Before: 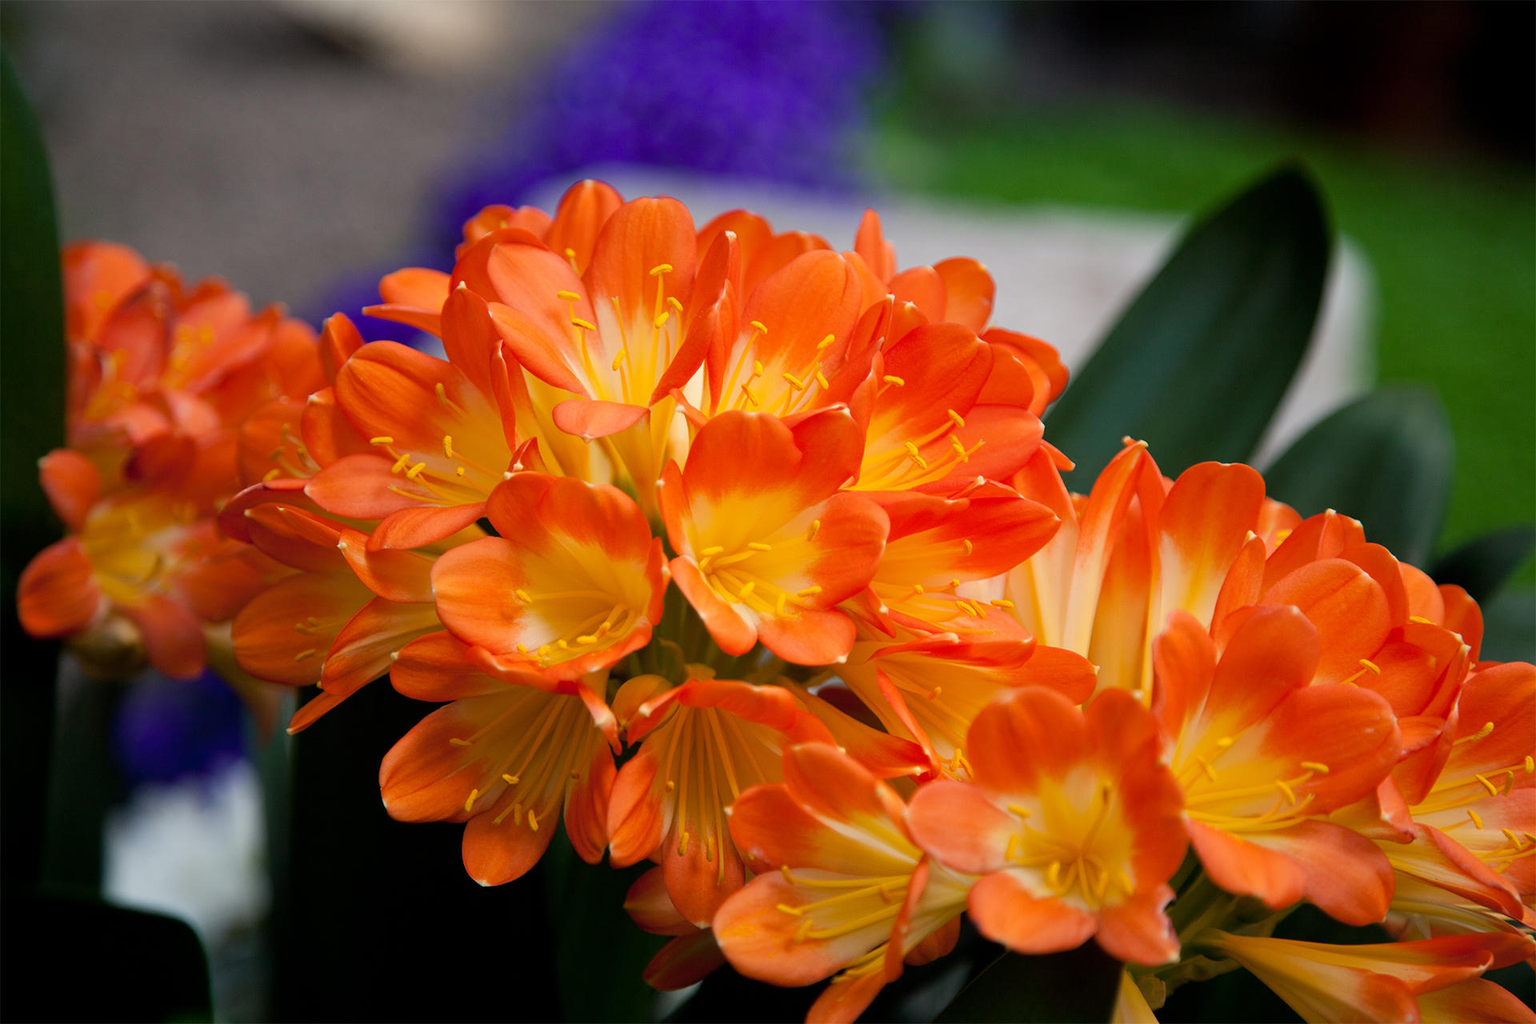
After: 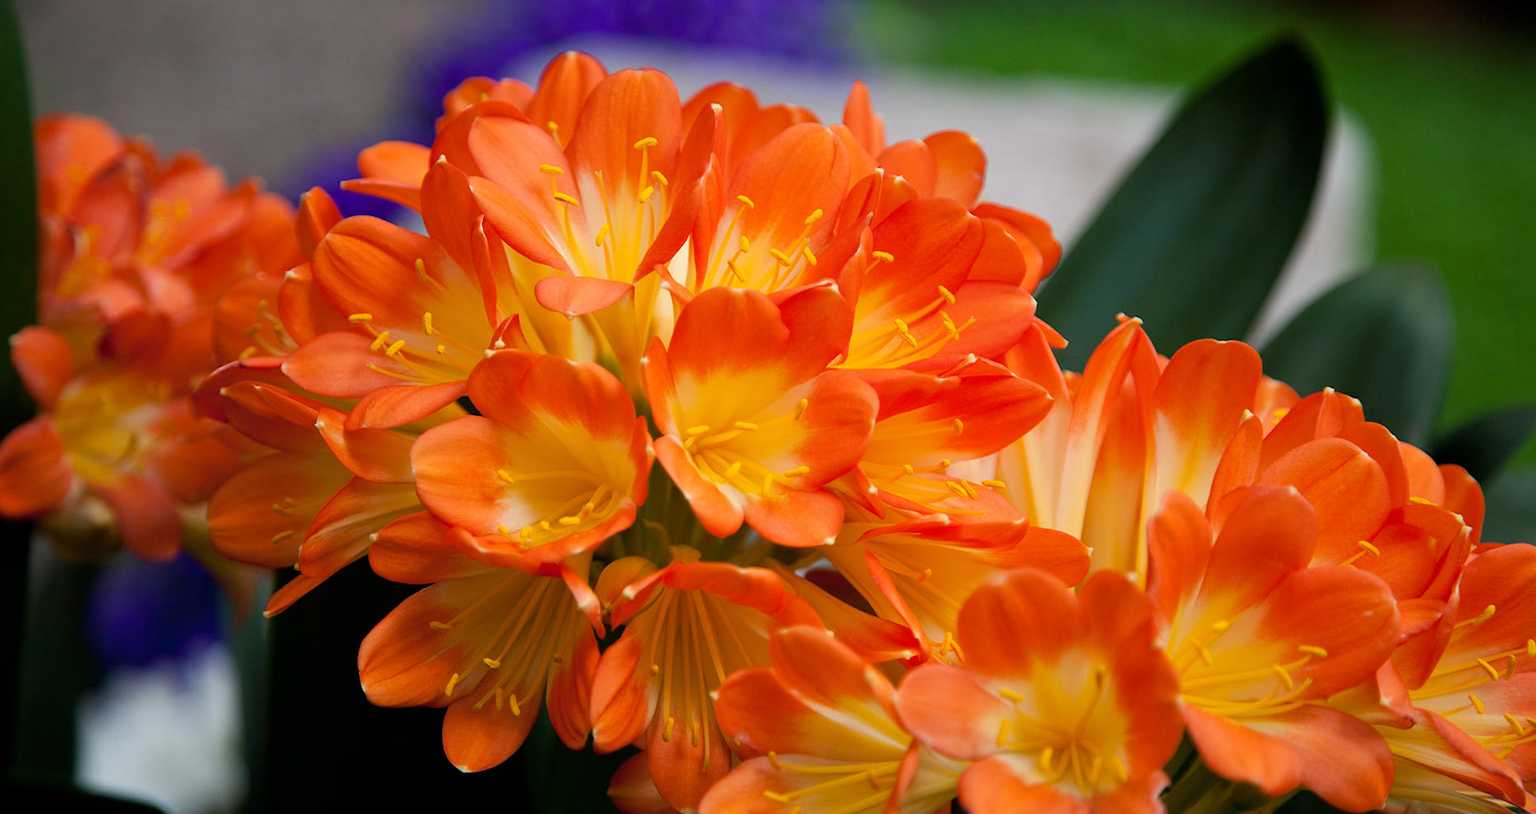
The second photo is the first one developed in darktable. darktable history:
crop and rotate: left 1.878%, top 12.728%, right 0.126%, bottom 9.361%
